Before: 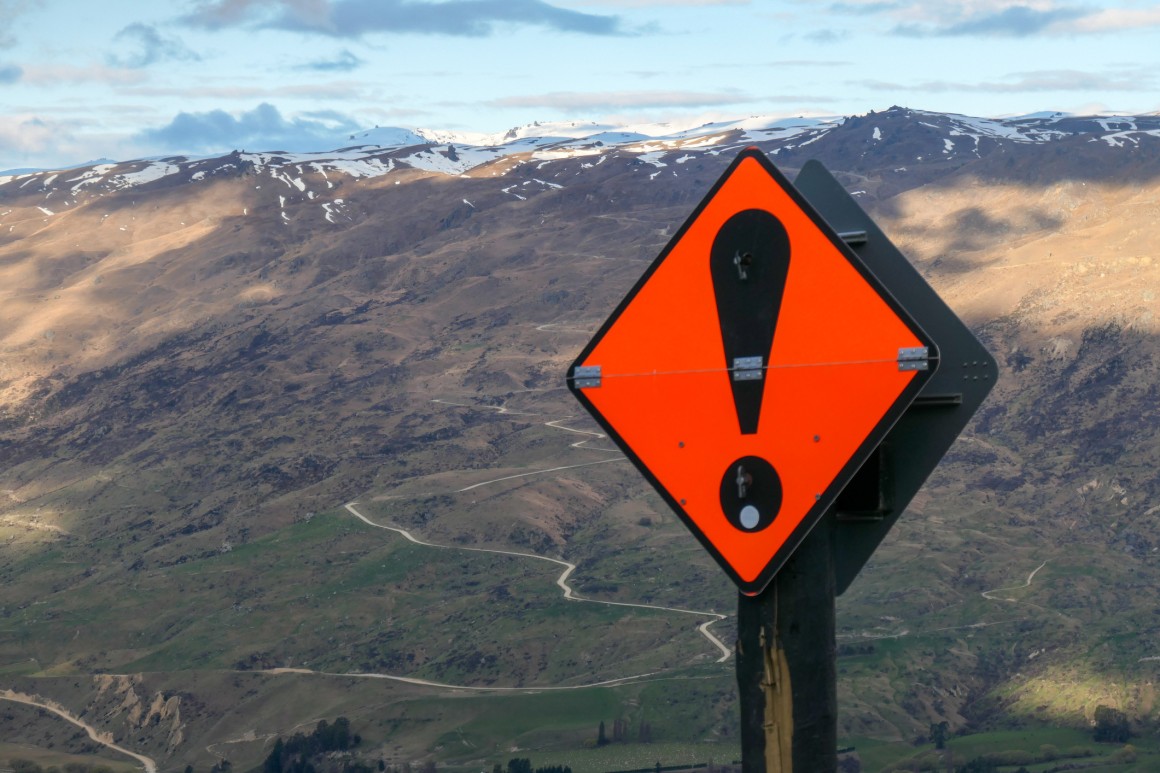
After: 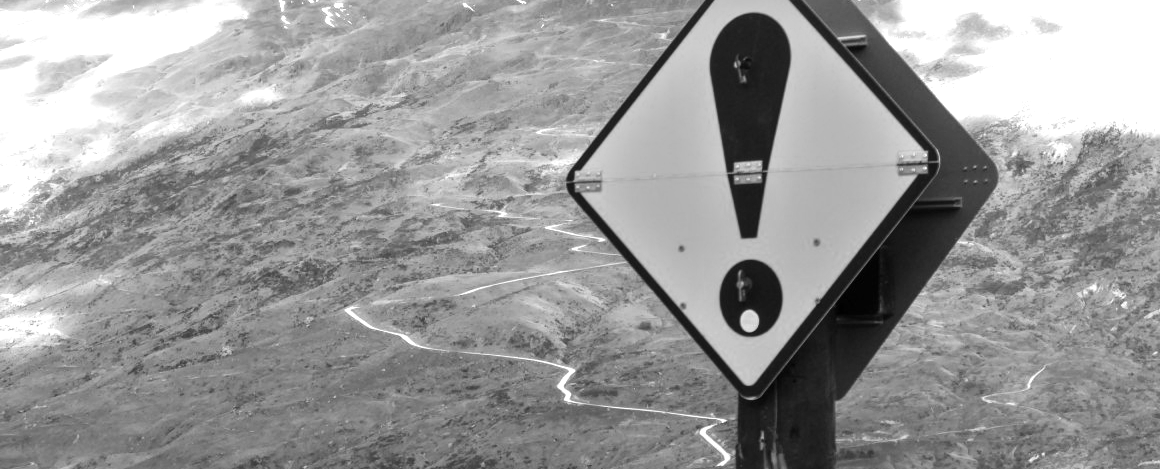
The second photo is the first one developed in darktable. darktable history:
color balance: lift [1, 1, 0.999, 1.001], gamma [1, 1.003, 1.005, 0.995], gain [1, 0.992, 0.988, 1.012], contrast 5%, output saturation 110%
crop and rotate: top 25.357%, bottom 13.942%
white balance: red 0.974, blue 1.044
tone equalizer: -8 EV -0.417 EV, -7 EV -0.389 EV, -6 EV -0.333 EV, -5 EV -0.222 EV, -3 EV 0.222 EV, -2 EV 0.333 EV, -1 EV 0.389 EV, +0 EV 0.417 EV, edges refinement/feathering 500, mask exposure compensation -1.57 EV, preserve details no
monochrome: on, module defaults
exposure: black level correction 0, exposure 1.2 EV, compensate exposure bias true, compensate highlight preservation false
